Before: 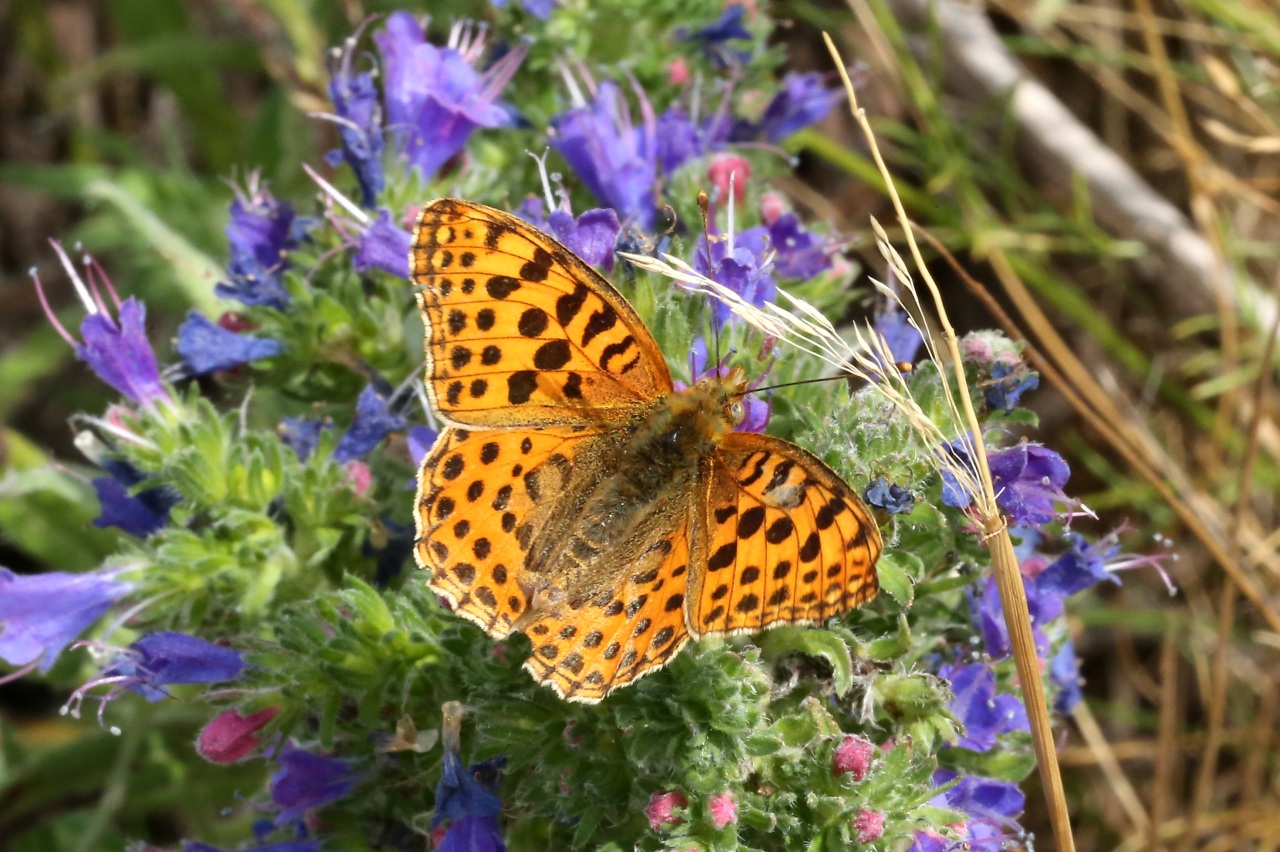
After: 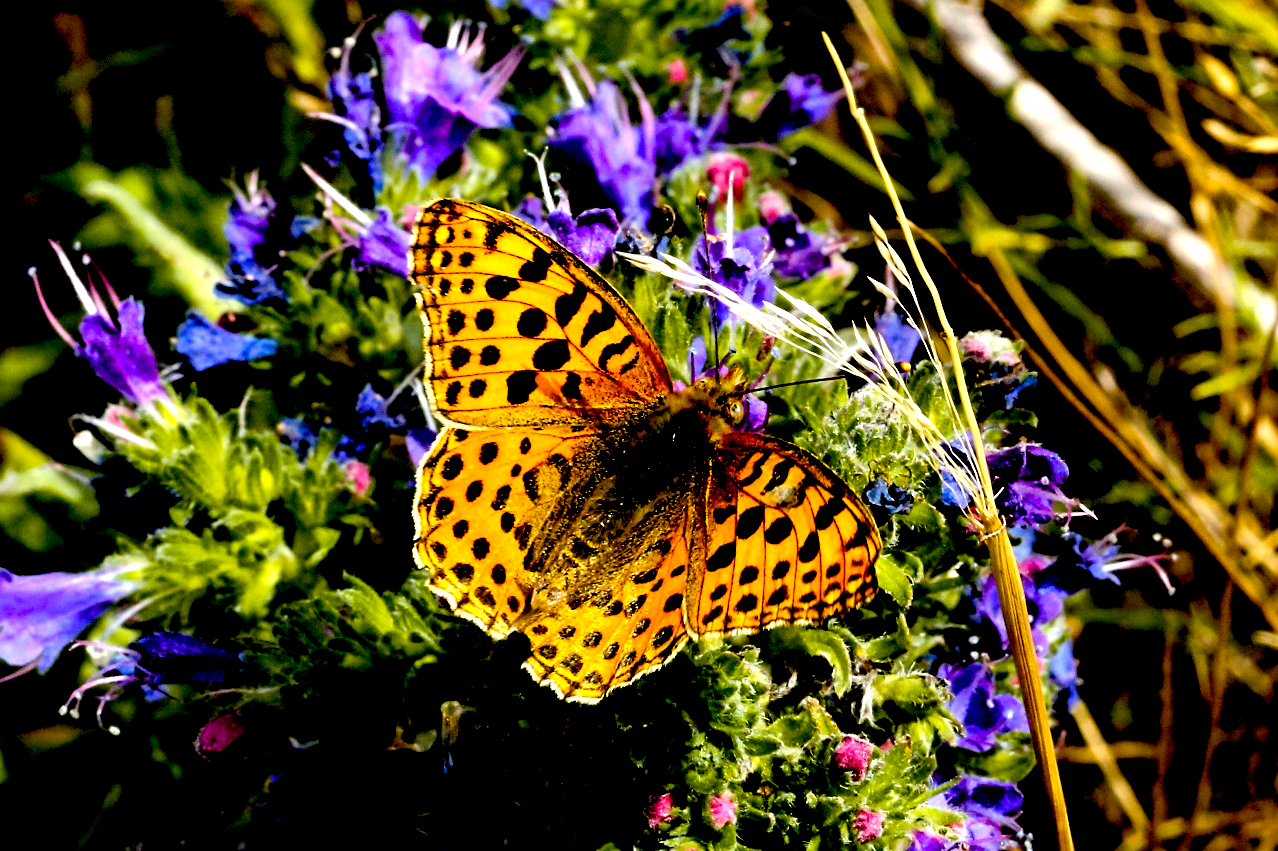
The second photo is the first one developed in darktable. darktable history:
crop: left 0.154%
exposure: black level correction 0.099, exposure -0.09 EV, compensate highlight preservation false
color zones: curves: ch2 [(0, 0.5) (0.143, 0.5) (0.286, 0.489) (0.415, 0.421) (0.571, 0.5) (0.714, 0.5) (0.857, 0.5) (1, 0.5)]
tone equalizer: -8 EV -0.76 EV, -7 EV -0.705 EV, -6 EV -0.614 EV, -5 EV -0.418 EV, -3 EV 0.373 EV, -2 EV 0.6 EV, -1 EV 0.691 EV, +0 EV 0.768 EV, edges refinement/feathering 500, mask exposure compensation -1.57 EV, preserve details no
local contrast: highlights 107%, shadows 102%, detail 120%, midtone range 0.2
sharpen: amount 0.212
levels: levels [0, 0.499, 1]
color balance rgb: global offset › luminance -0.889%, perceptual saturation grading › global saturation 29.45%, global vibrance 20%
